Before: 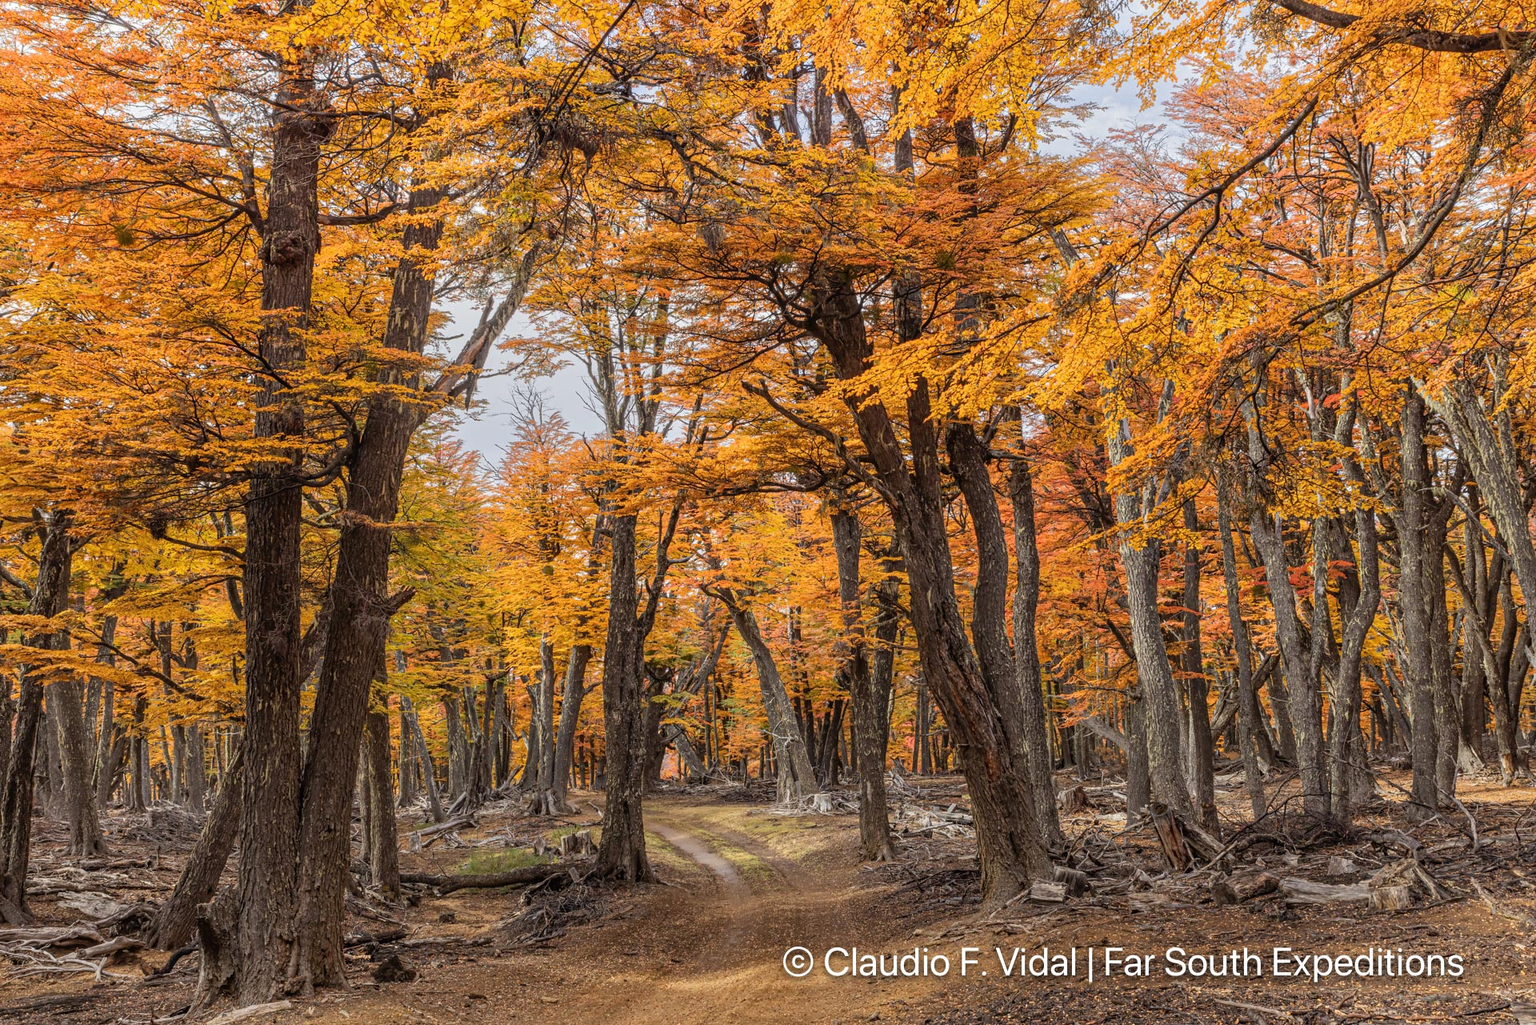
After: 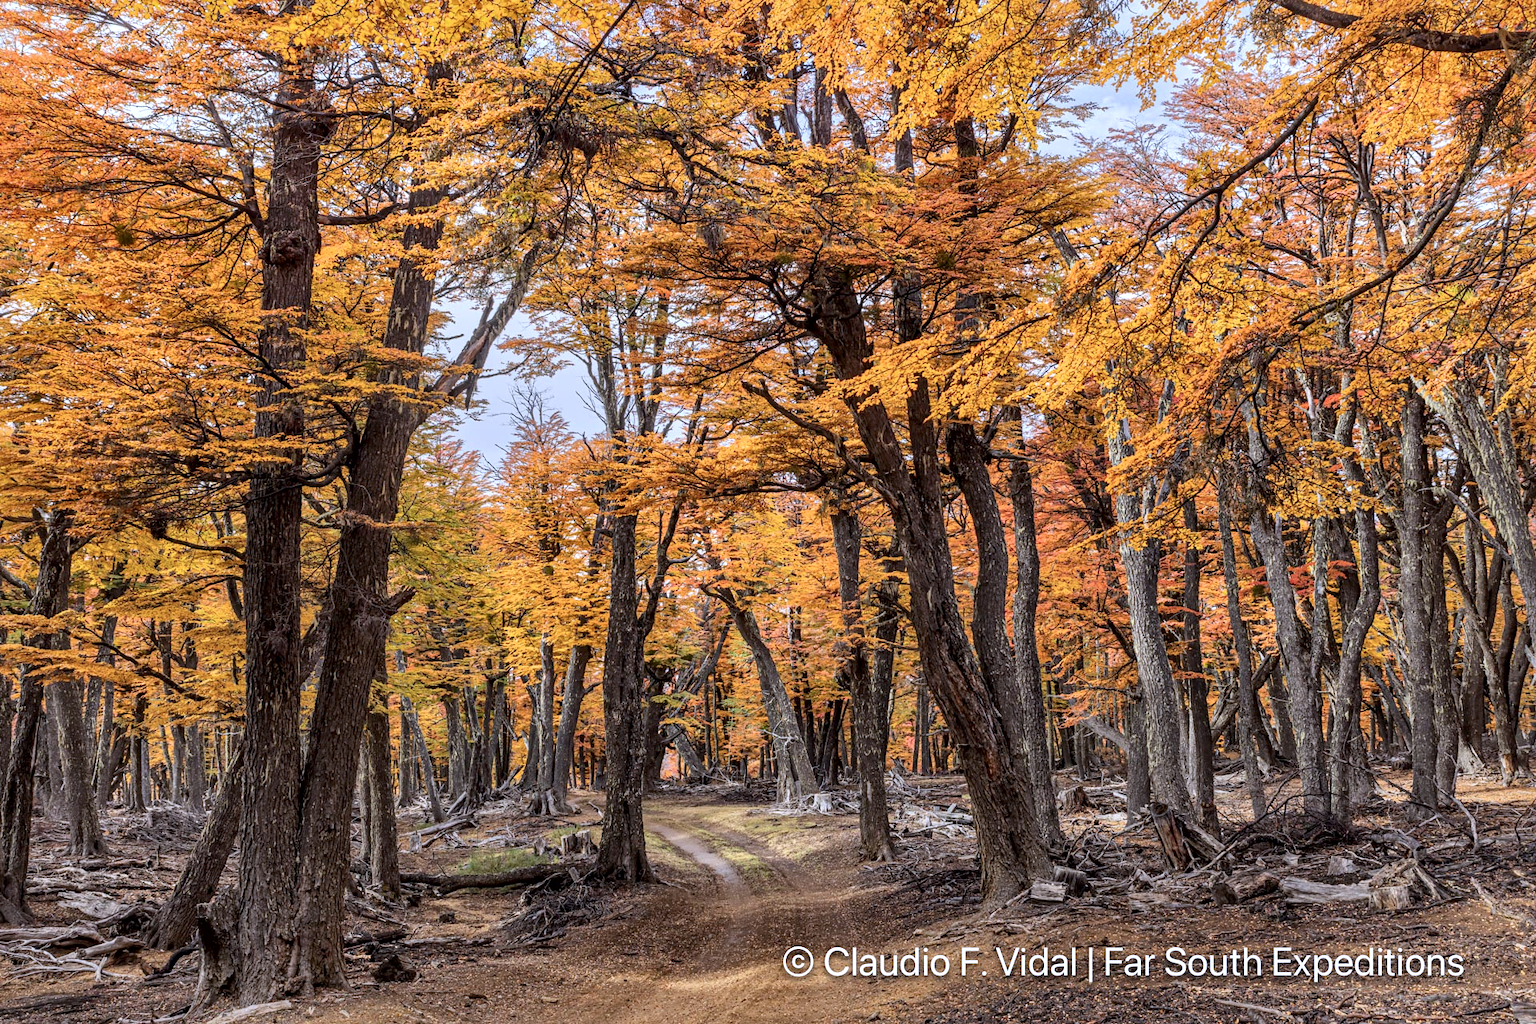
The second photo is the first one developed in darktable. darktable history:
local contrast: mode bilateral grid, contrast 25, coarseness 60, detail 151%, midtone range 0.2
color calibration: illuminant as shot in camera, x 0.37, y 0.382, temperature 4313.32 K
